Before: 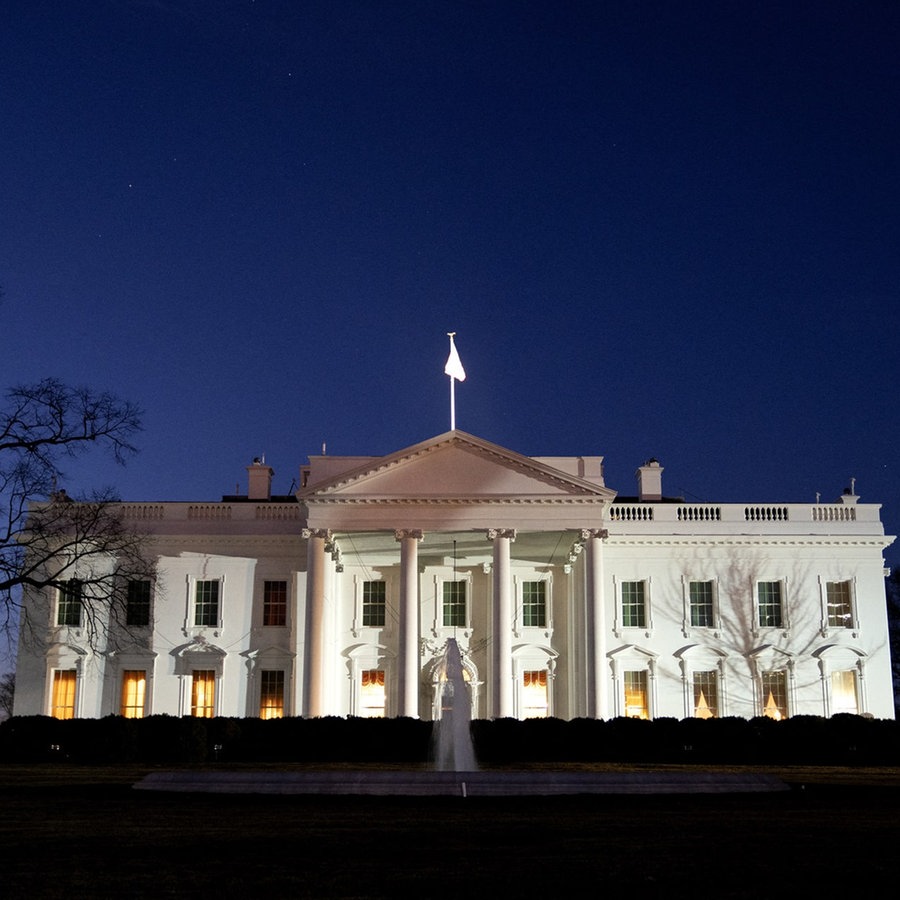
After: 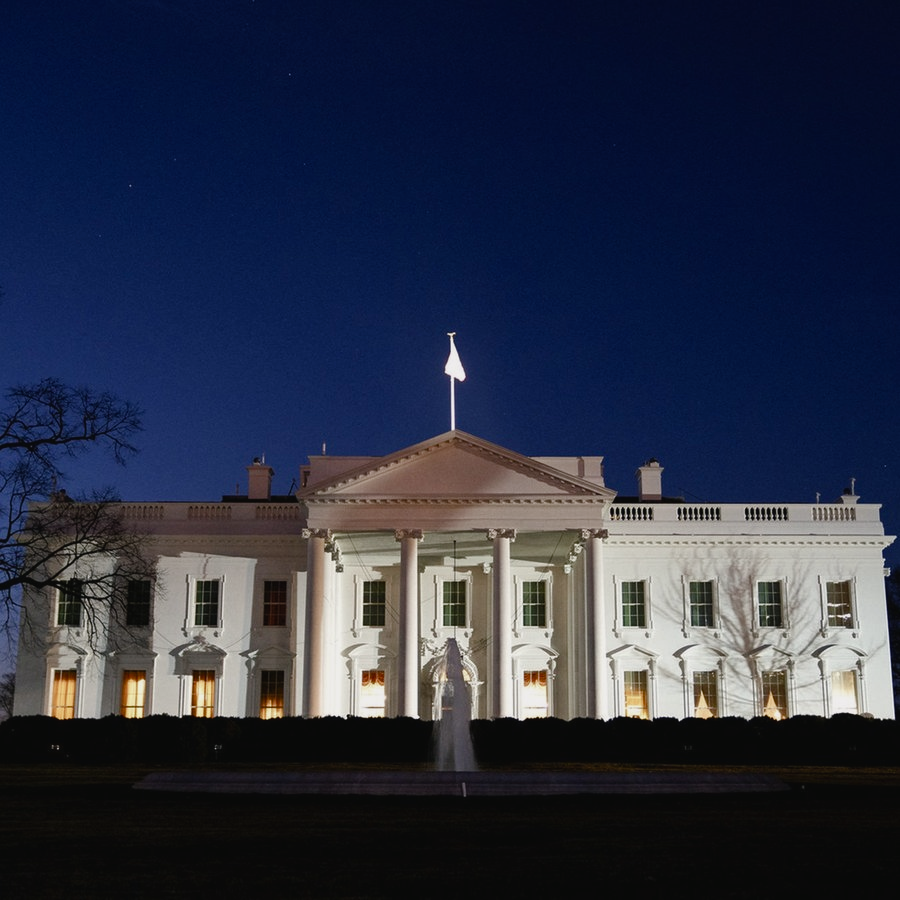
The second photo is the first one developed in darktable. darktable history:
color balance rgb: shadows lift › luminance -10%, shadows lift › chroma 1%, shadows lift › hue 113°, power › luminance -15%, highlights gain › chroma 0.2%, highlights gain › hue 333°, global offset › luminance 0.5%, perceptual saturation grading › global saturation 20%, perceptual saturation grading › highlights -50%, perceptual saturation grading › shadows 25%, contrast -10%
